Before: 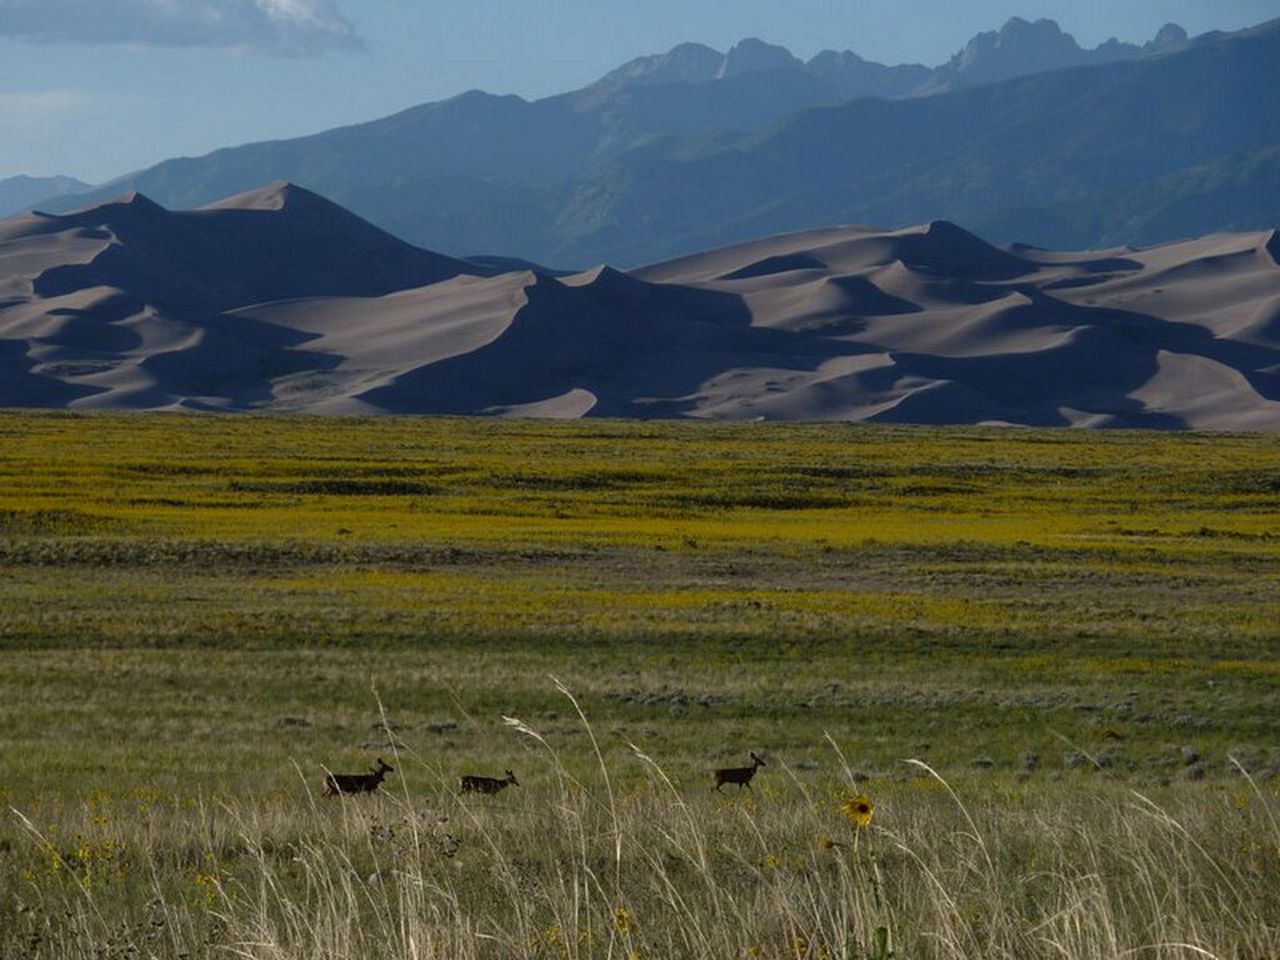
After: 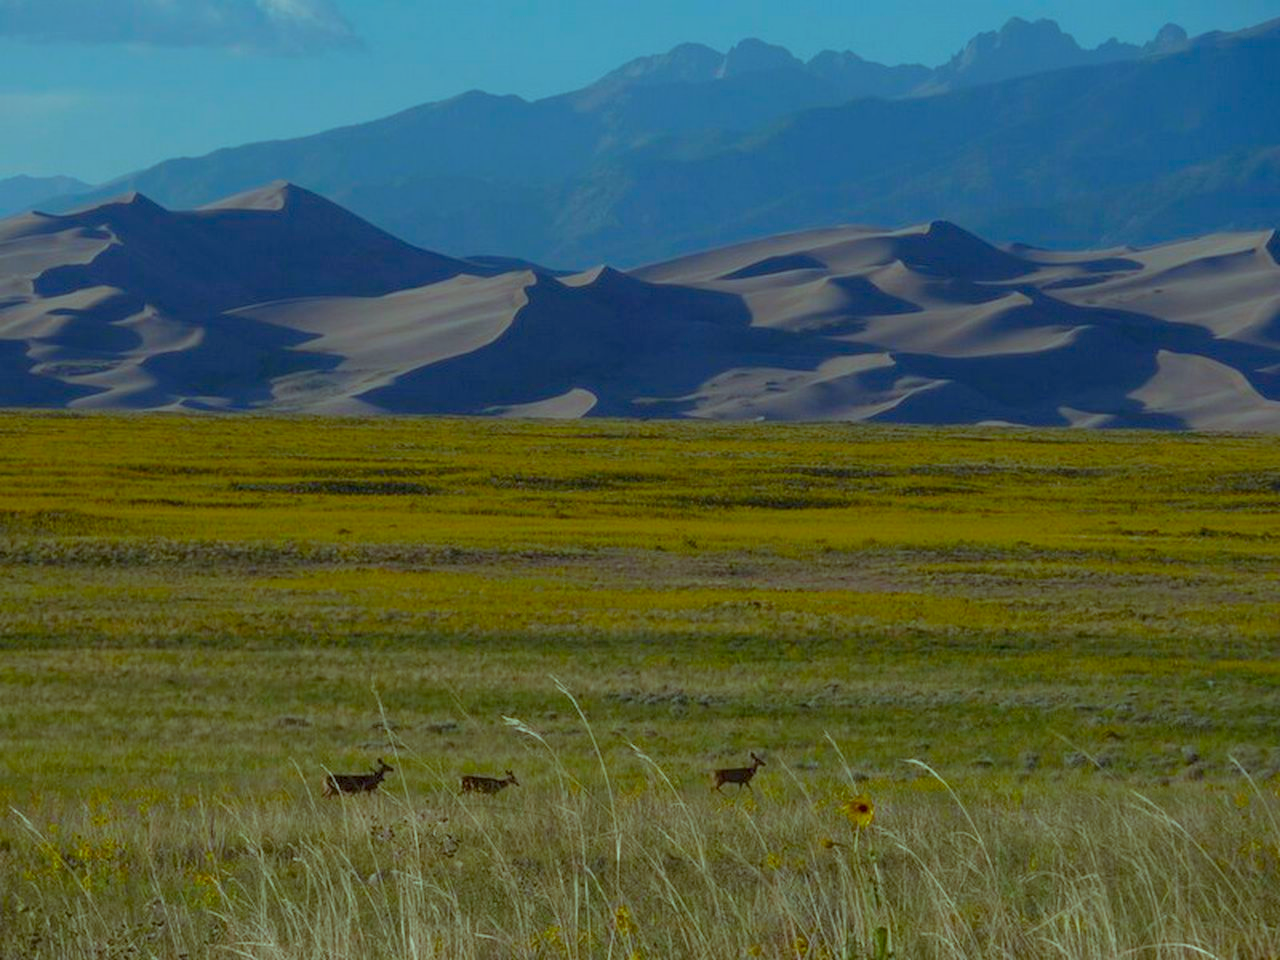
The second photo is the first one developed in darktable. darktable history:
color balance rgb: highlights gain › chroma 4.079%, highlights gain › hue 199.41°, perceptual saturation grading › global saturation 30.916%, contrast -29.798%
